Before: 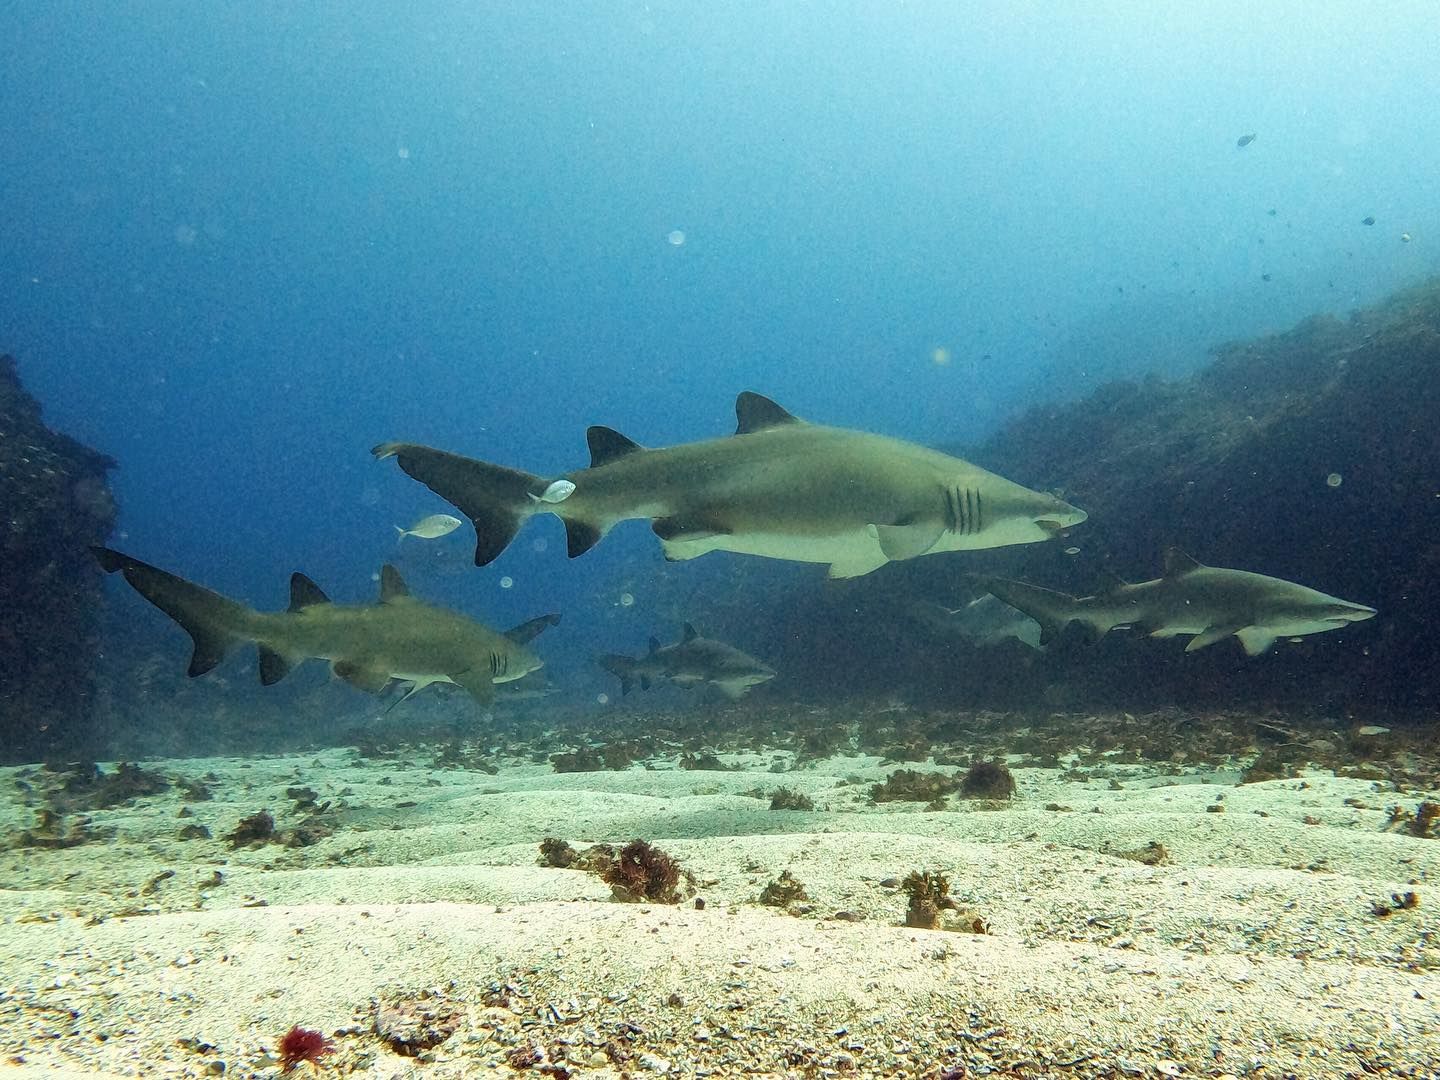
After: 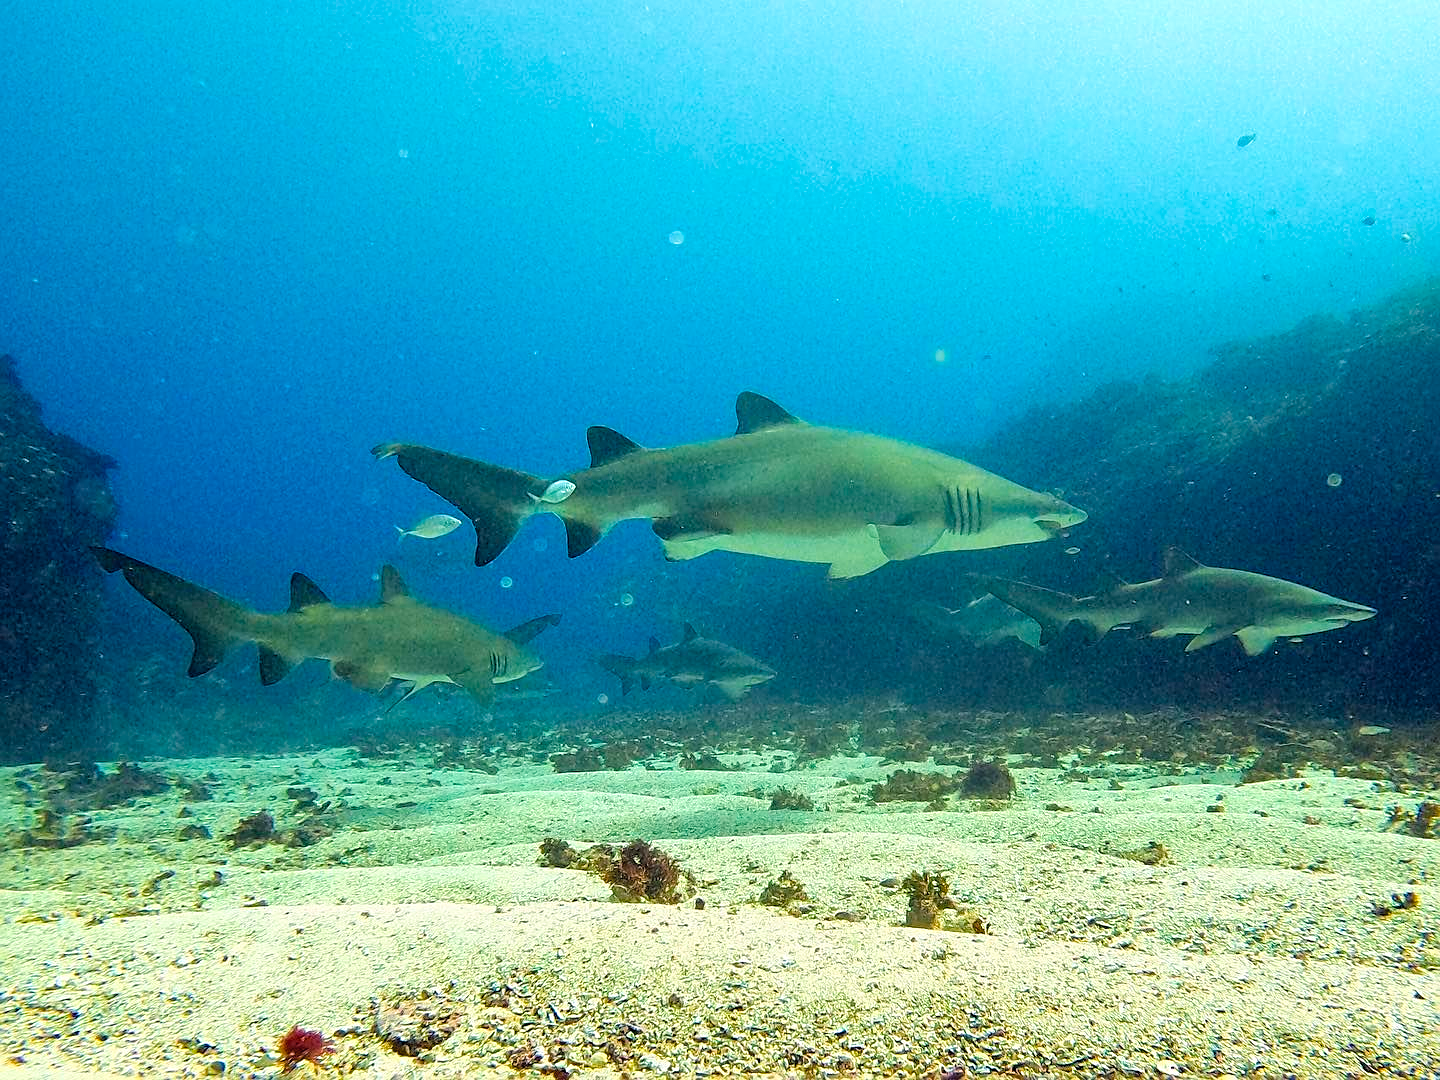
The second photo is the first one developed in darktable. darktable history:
color balance rgb: shadows lift › hue 85.64°, power › luminance -7.813%, power › chroma 1.097%, power › hue 216.51°, linear chroma grading › global chroma 14.781%, perceptual saturation grading › global saturation 0.724%
sharpen: on, module defaults
velvia: strength 31.46%, mid-tones bias 0.203
contrast brightness saturation: brightness 0.143
